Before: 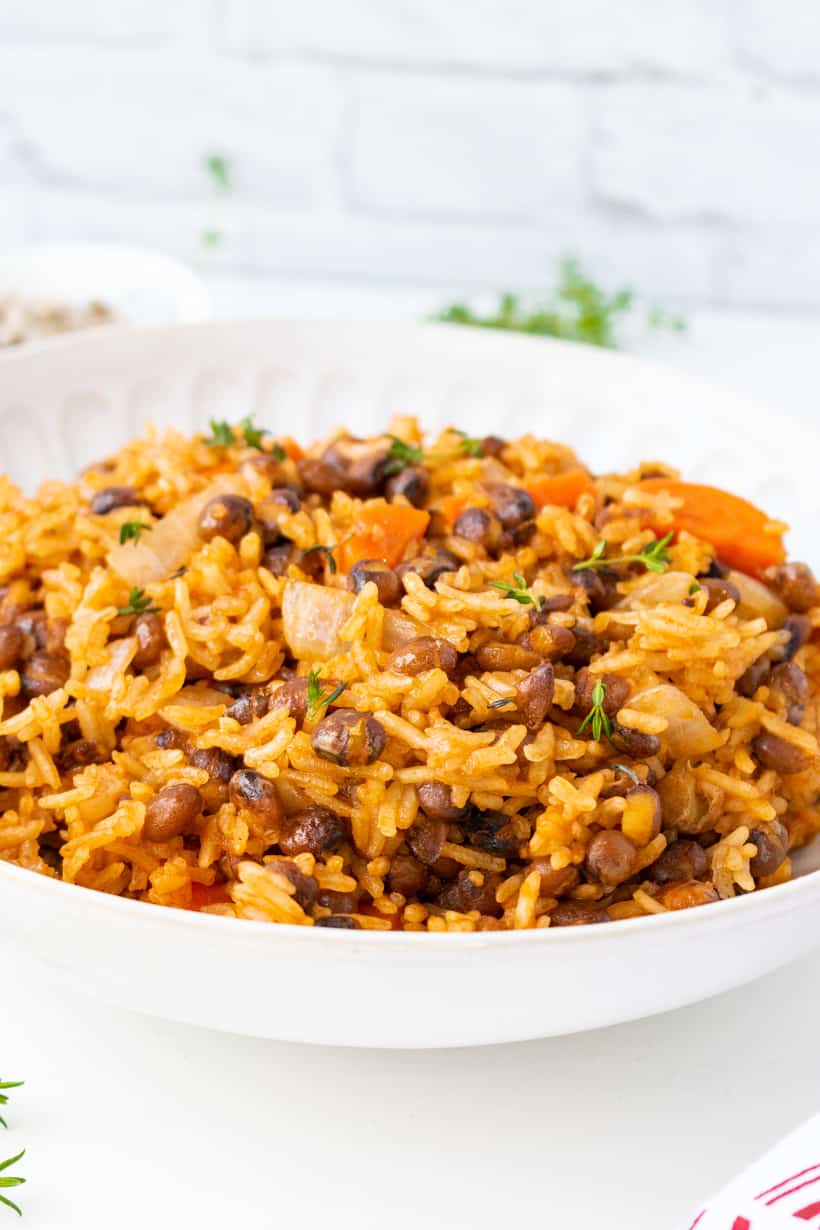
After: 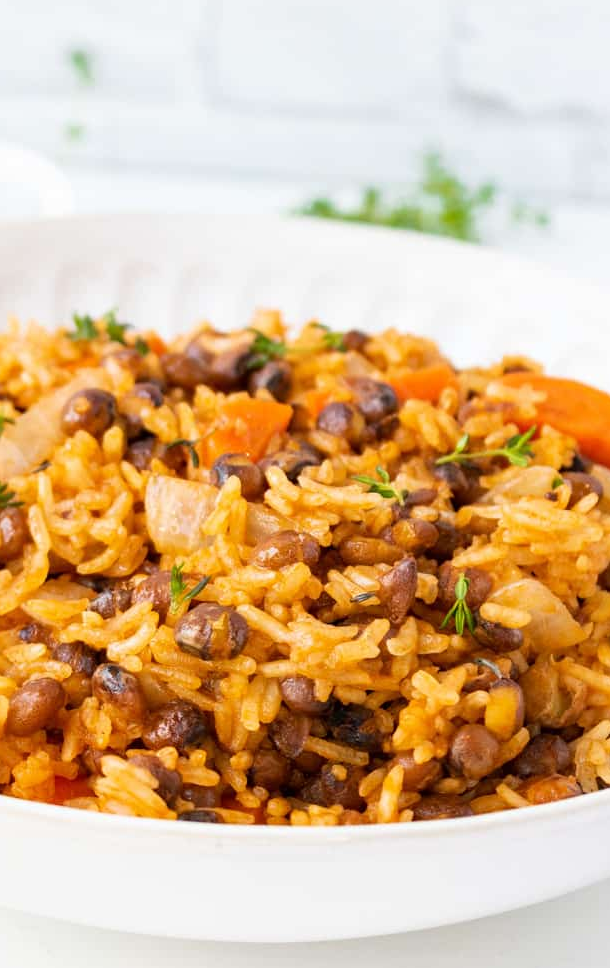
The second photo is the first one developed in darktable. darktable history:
crop: left 16.812%, top 8.659%, right 8.7%, bottom 12.636%
